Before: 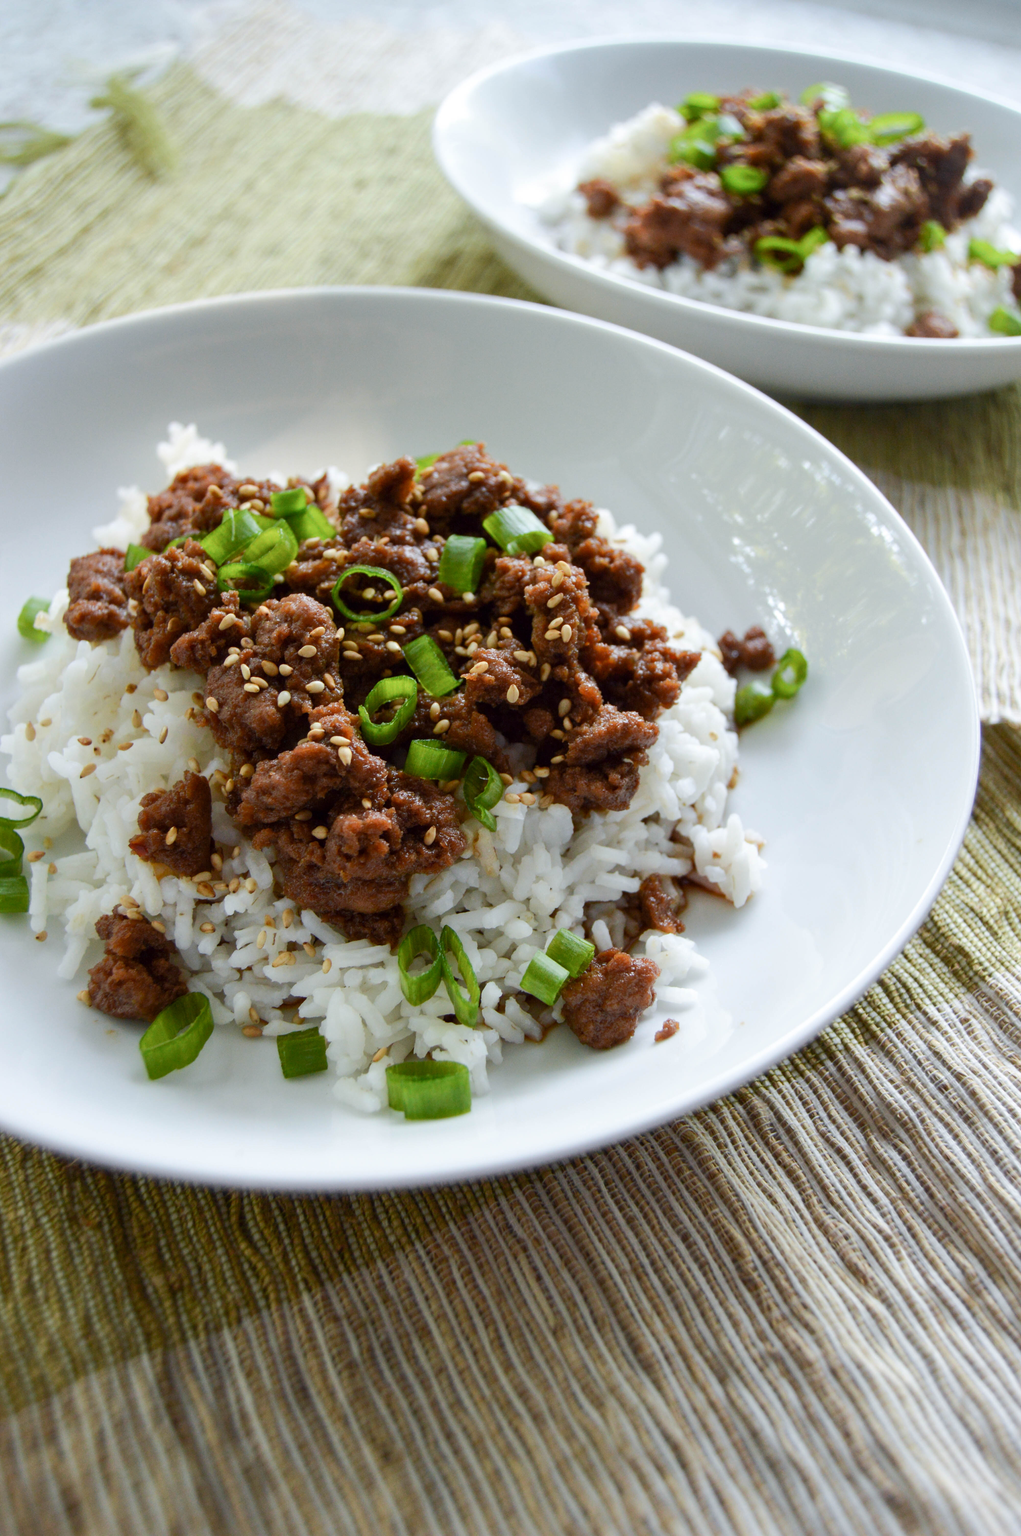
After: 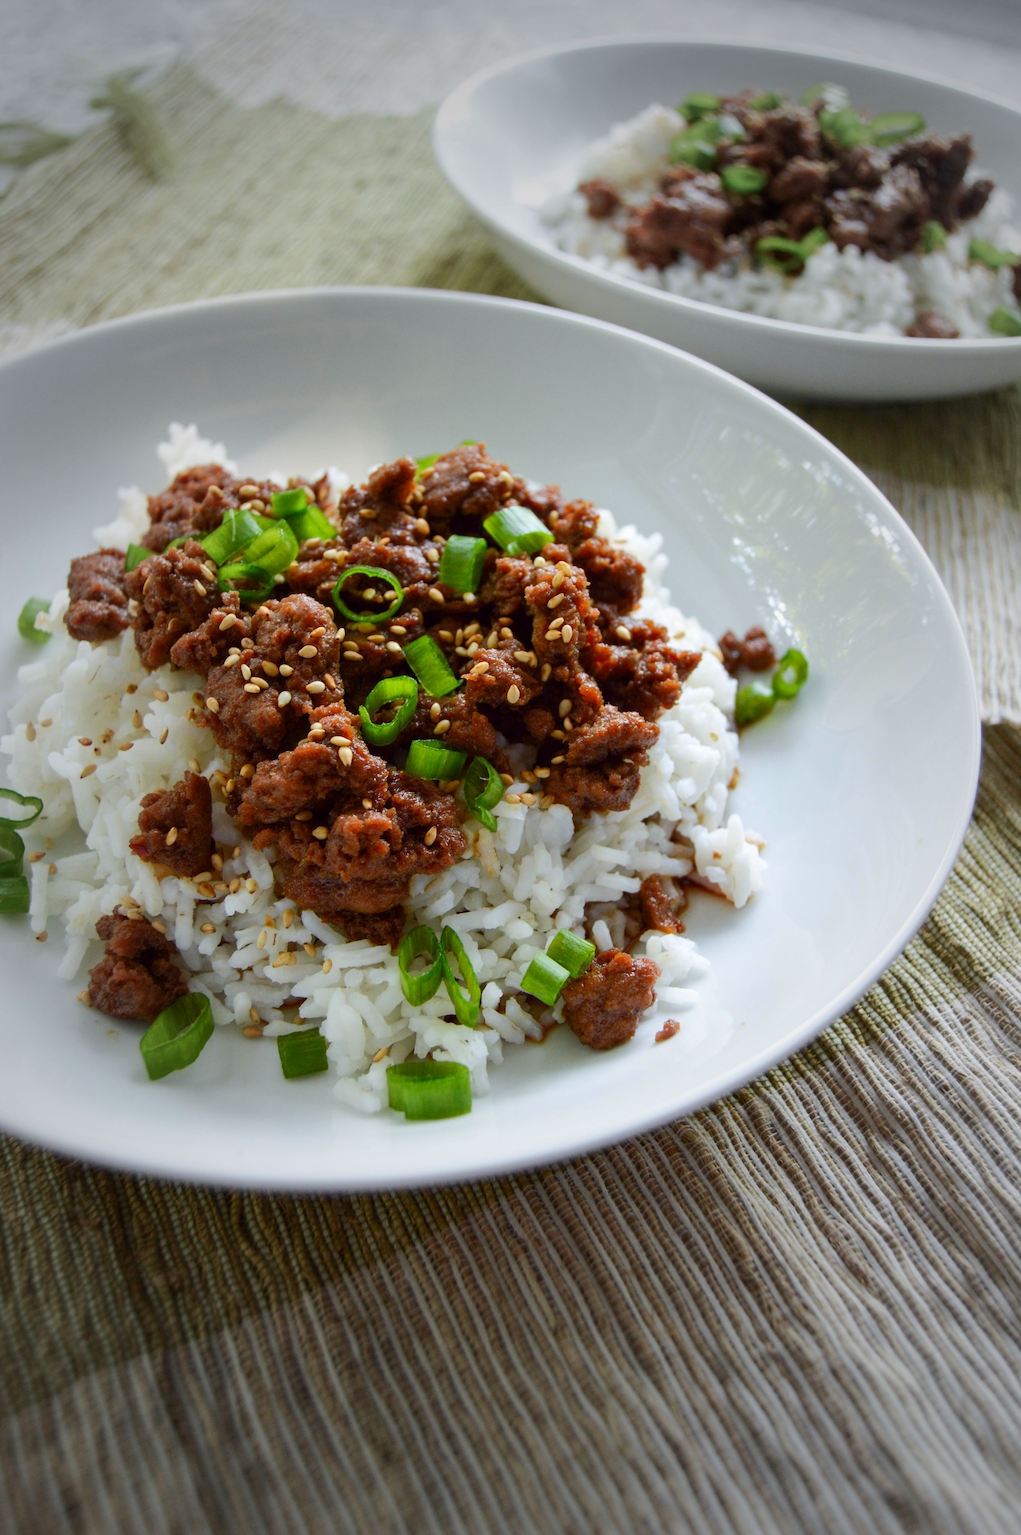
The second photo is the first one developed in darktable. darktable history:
color zones: curves: ch1 [(0, 0.153) (0.143, 0.15) (0.286, 0.151) (0.429, 0.152) (0.571, 0.152) (0.714, 0.151) (0.857, 0.151) (1, 0.153)], mix -137.63%
vignetting: fall-off start 33.59%, fall-off radius 64.64%, width/height ratio 0.956
